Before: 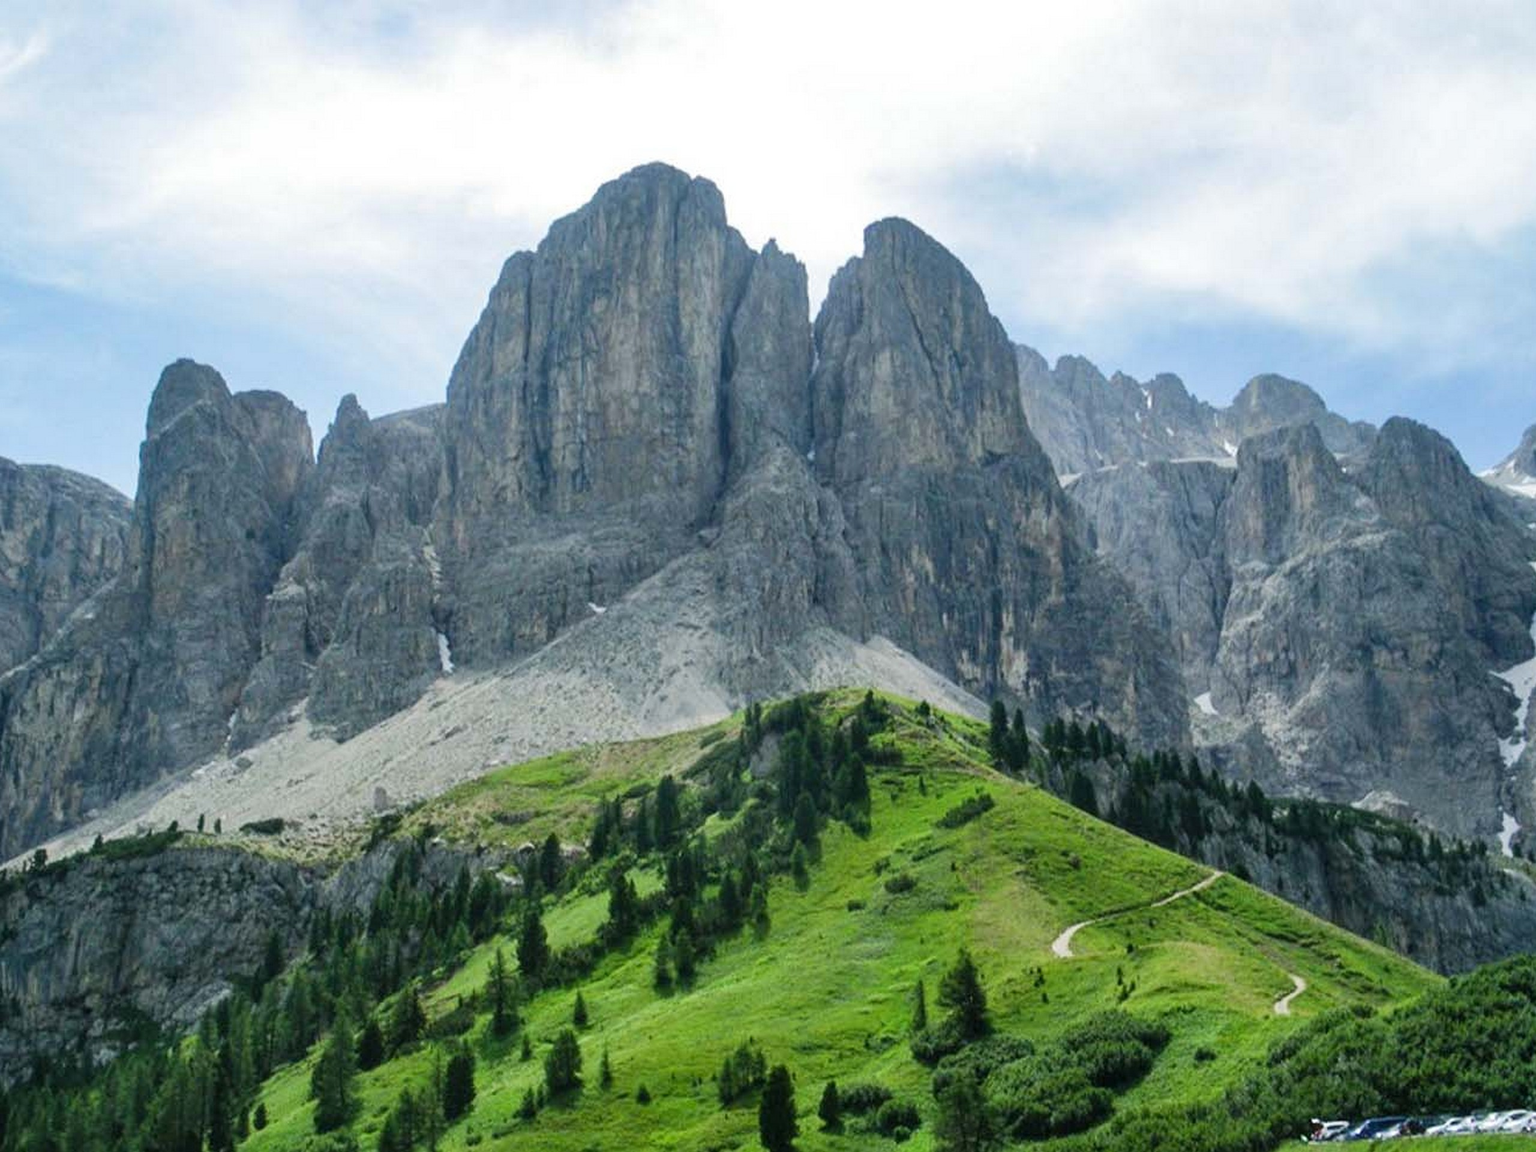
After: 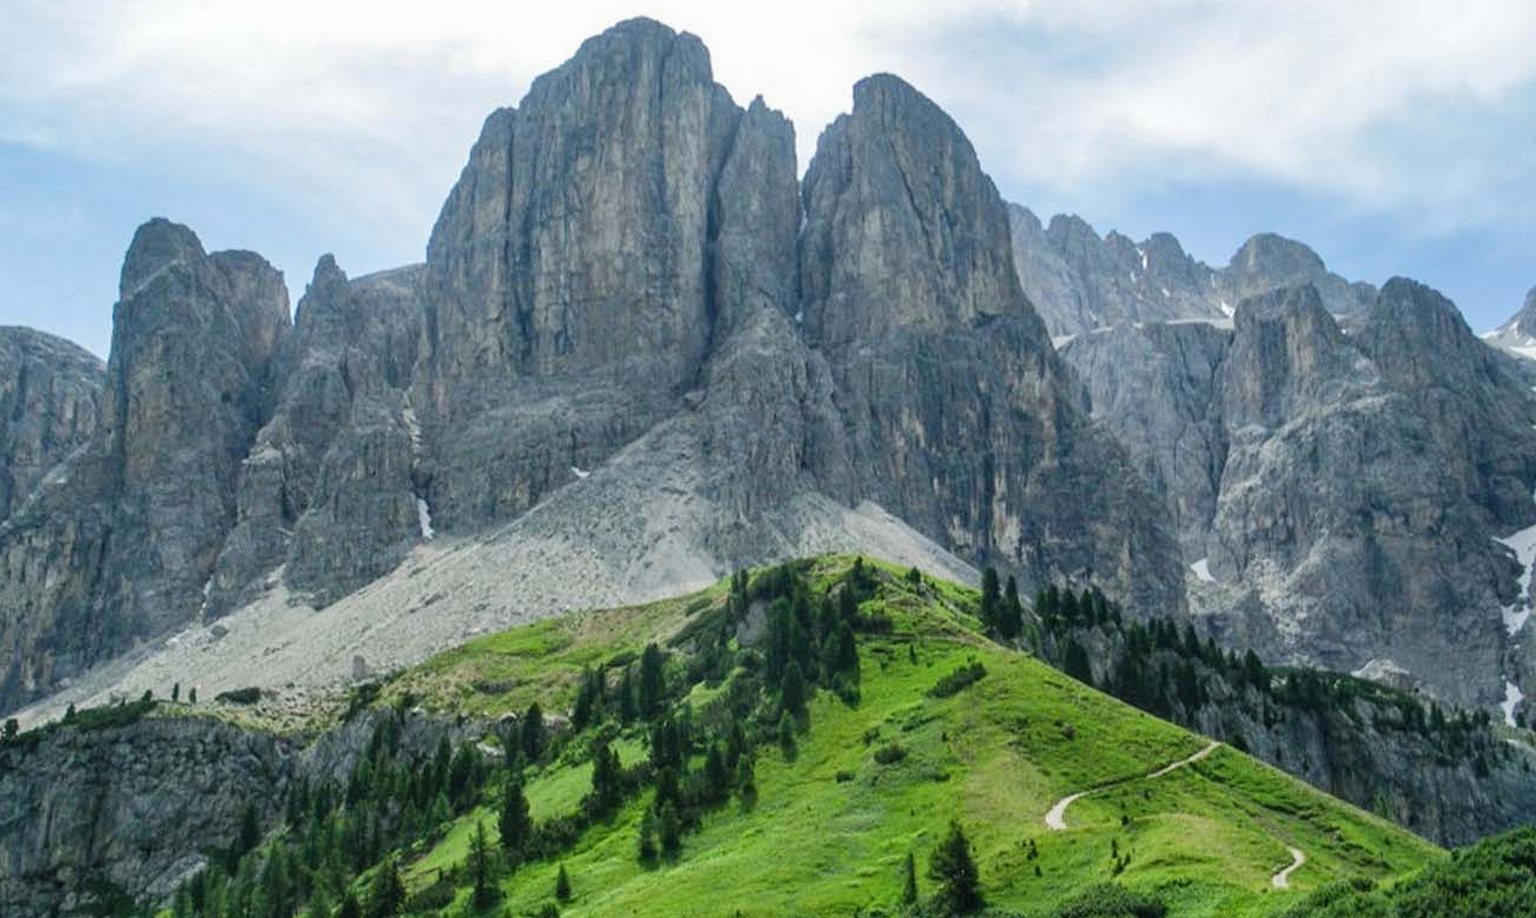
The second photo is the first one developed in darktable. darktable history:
crop and rotate: left 1.934%, top 12.677%, right 0.211%, bottom 9.295%
local contrast: detail 110%
